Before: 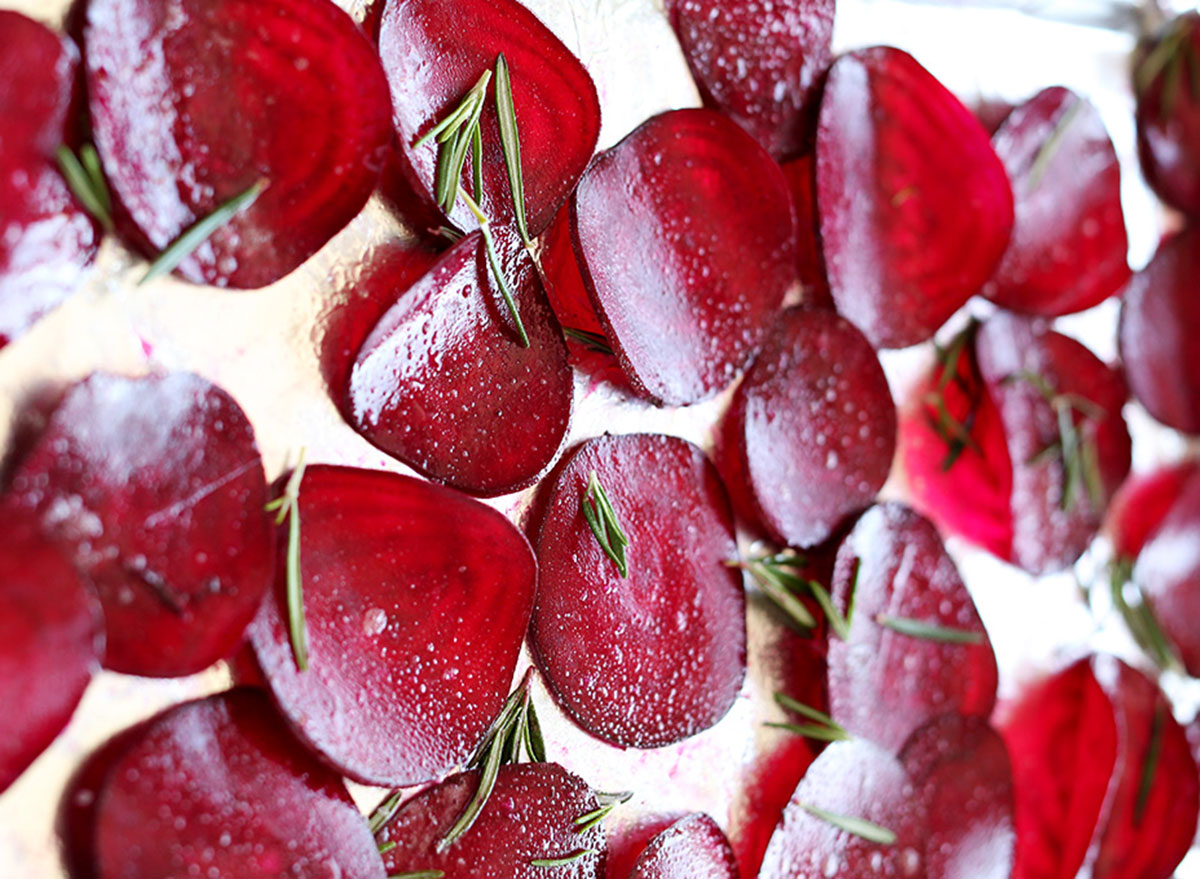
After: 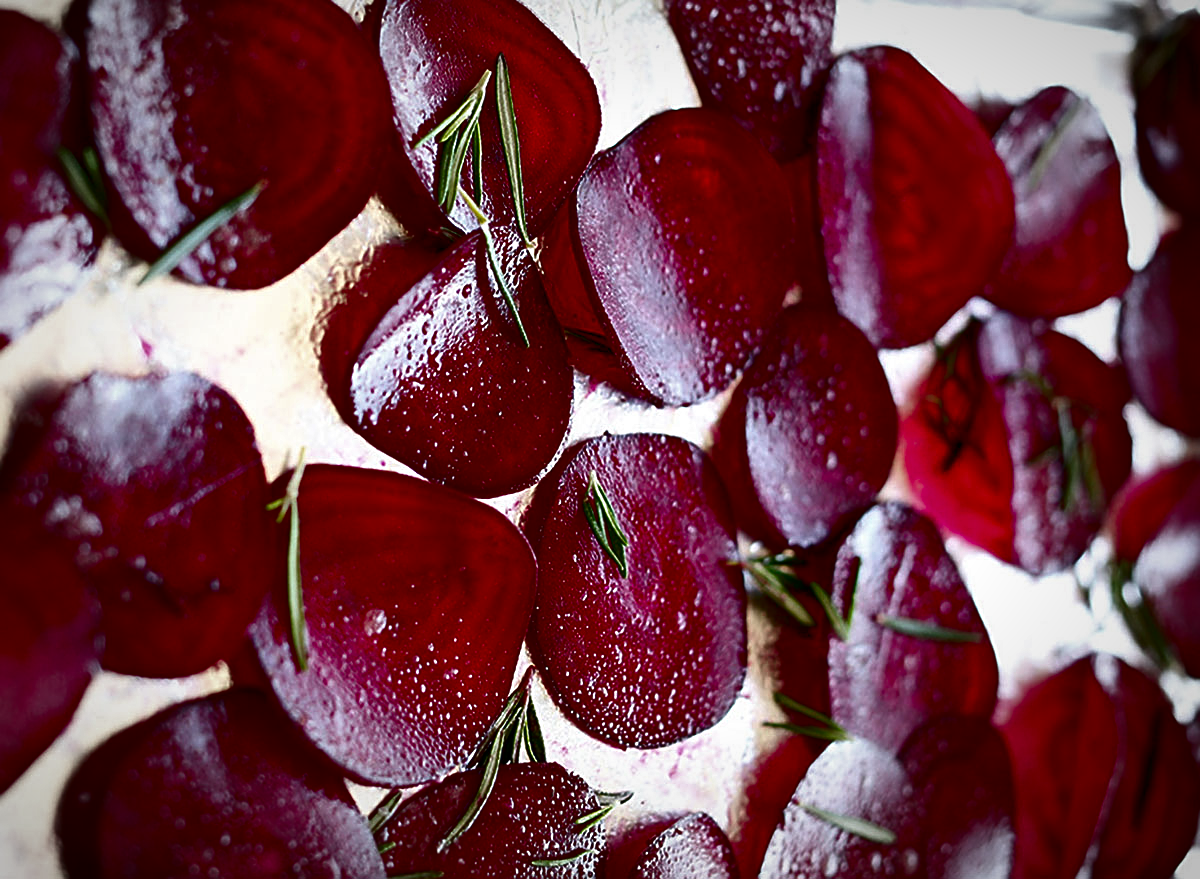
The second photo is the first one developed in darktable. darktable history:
contrast brightness saturation: contrast 0.092, brightness -0.58, saturation 0.17
vignetting: fall-off start 67.67%, fall-off radius 67.06%, automatic ratio true
sharpen: on, module defaults
